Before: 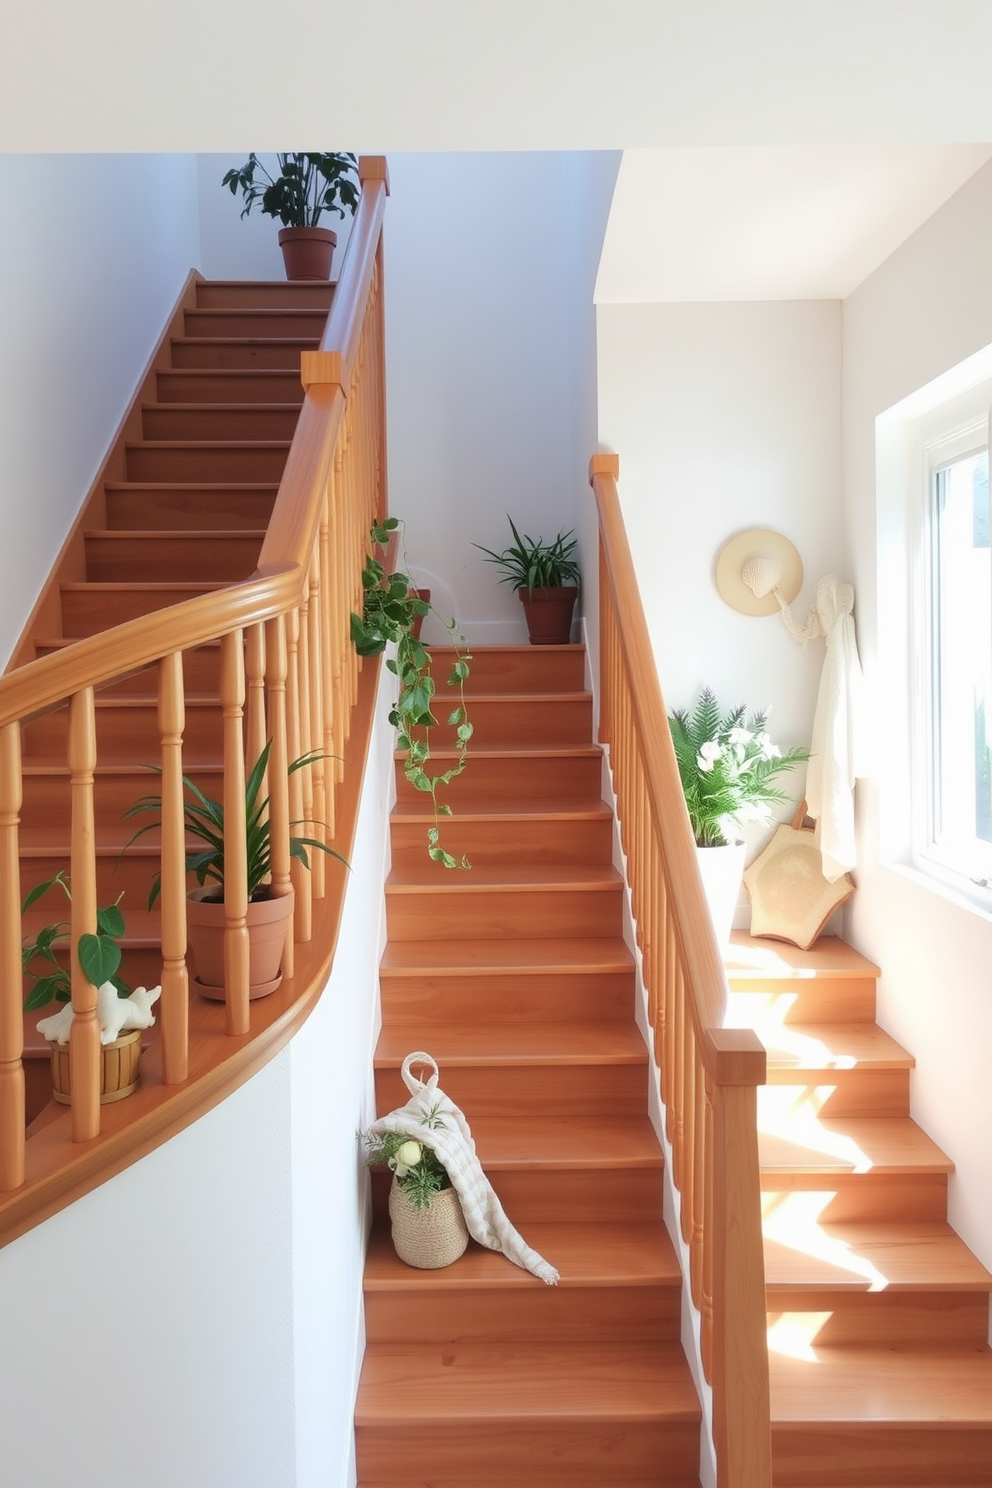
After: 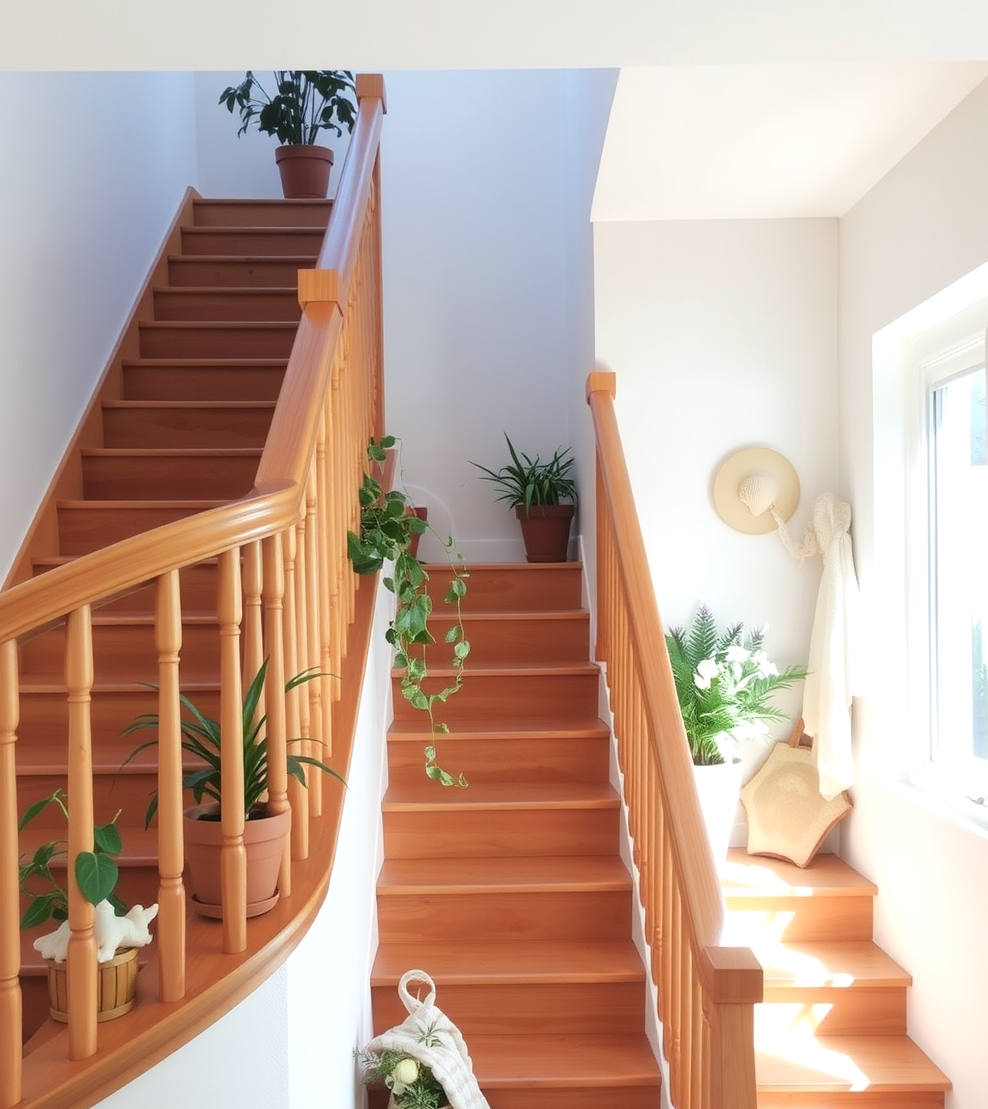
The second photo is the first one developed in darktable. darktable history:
crop: left 0.336%, top 5.532%, bottom 19.923%
exposure: exposure 0.134 EV, compensate highlight preservation false
